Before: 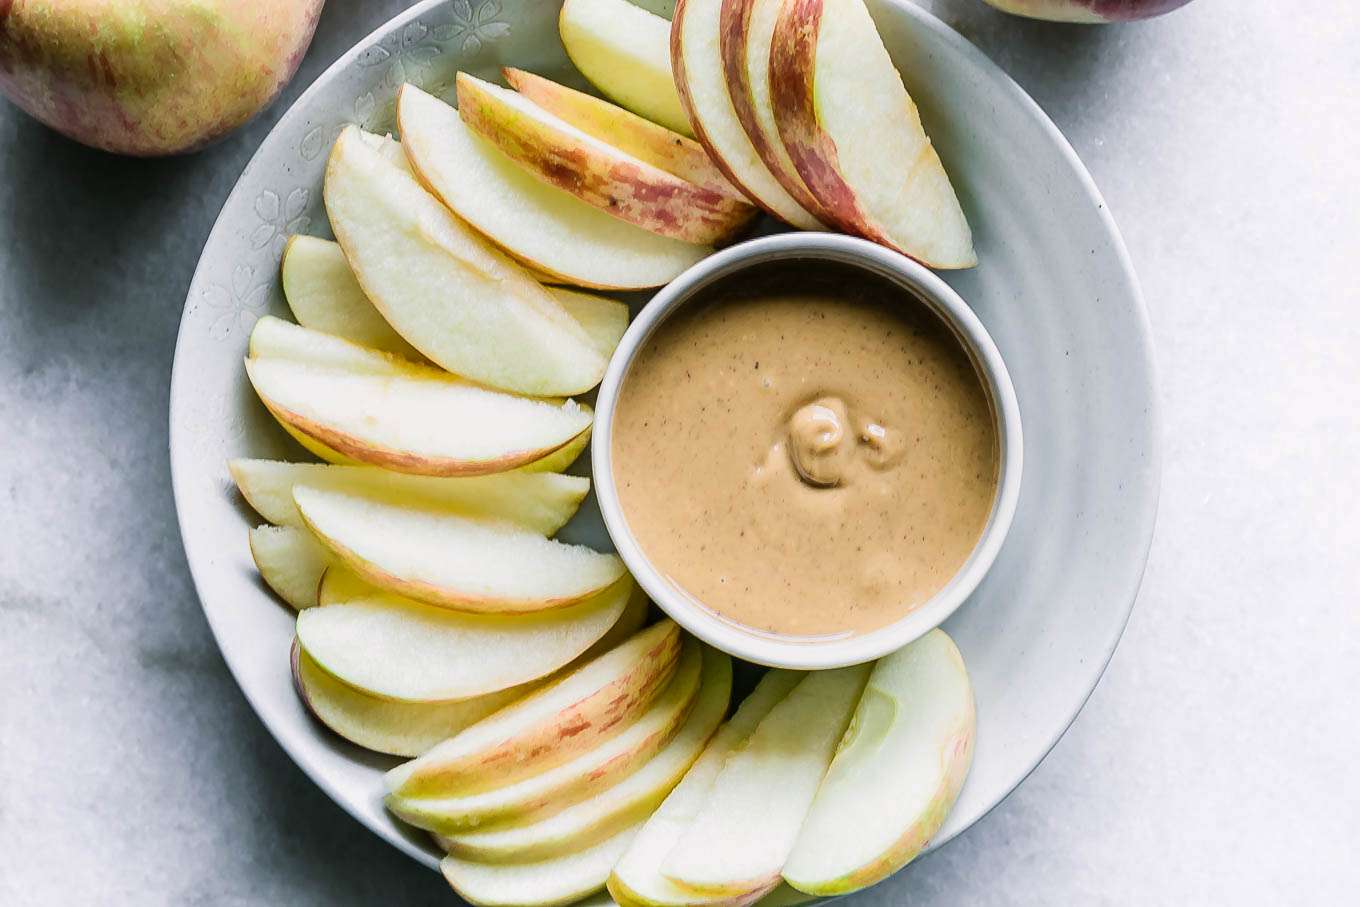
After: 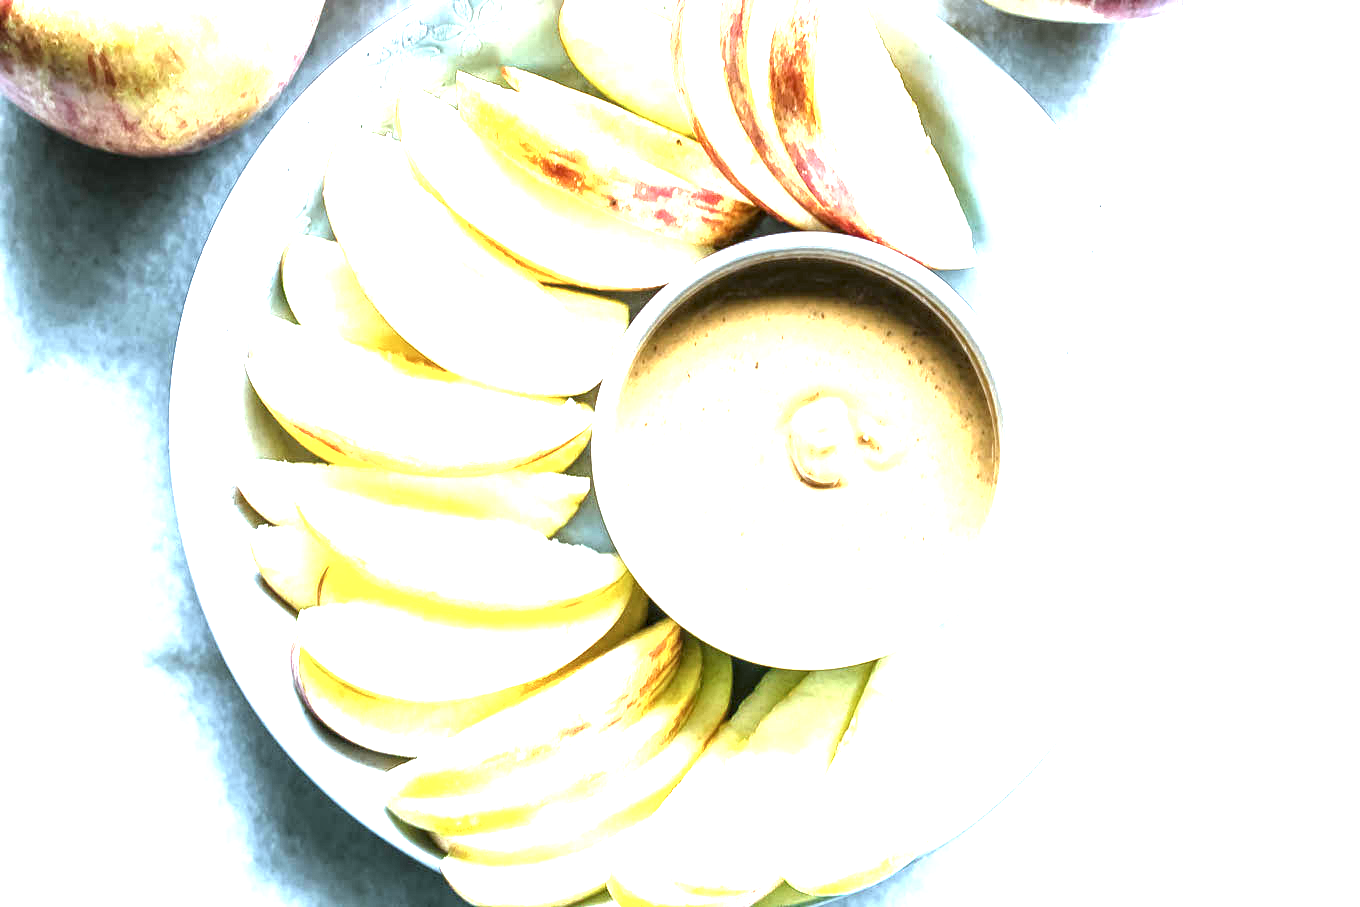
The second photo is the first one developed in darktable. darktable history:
exposure: black level correction 0, exposure 2.344 EV, compensate exposure bias true, compensate highlight preservation false
color correction: highlights a* -4.22, highlights b* -10.89
local contrast: highlights 104%, shadows 97%, detail 200%, midtone range 0.2
